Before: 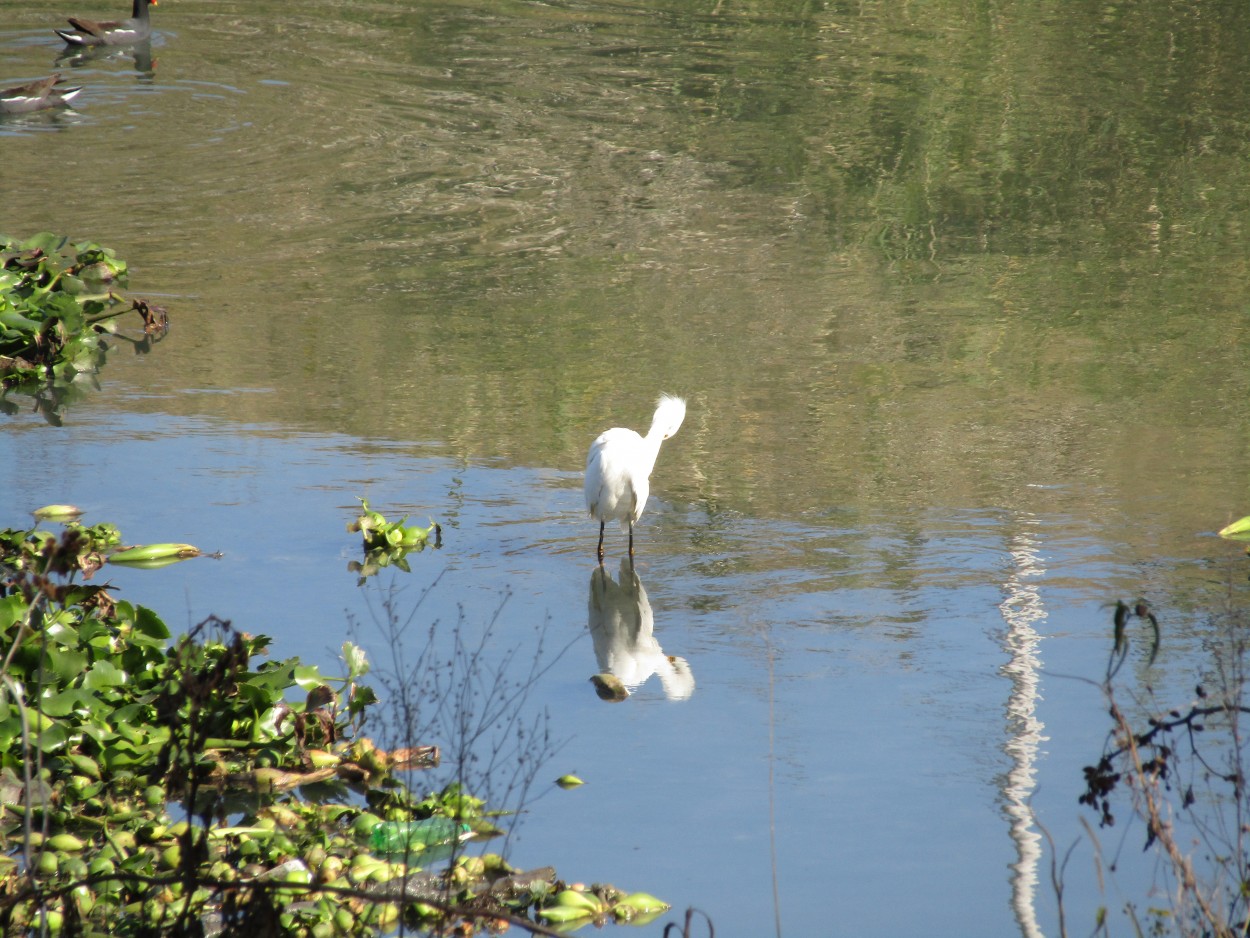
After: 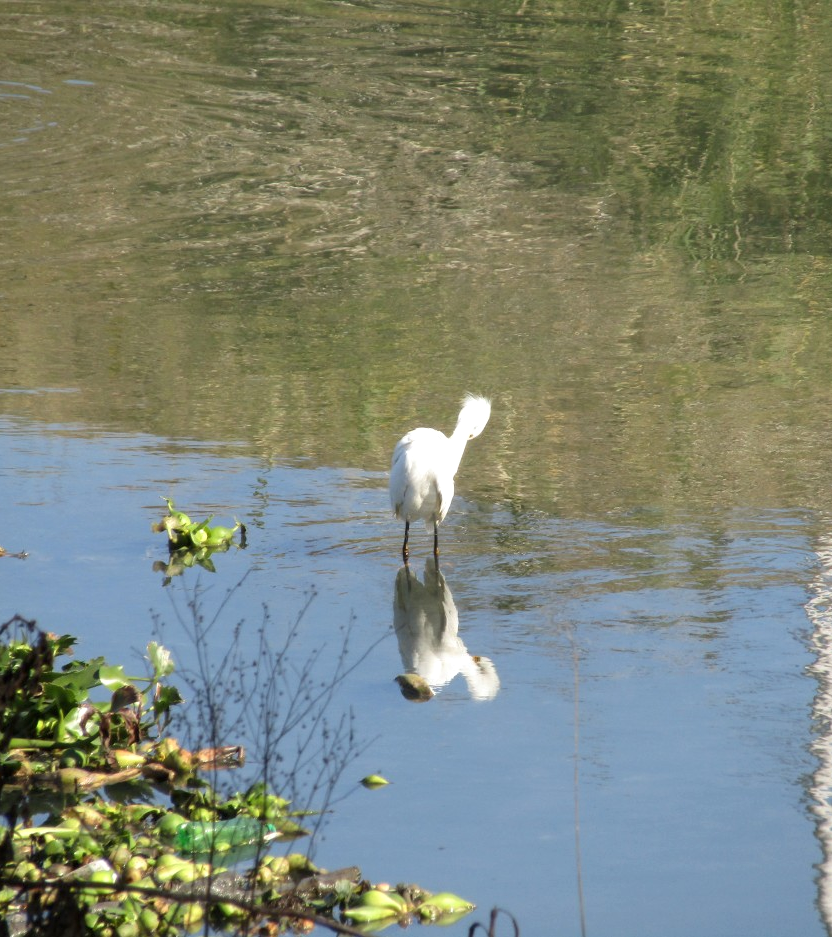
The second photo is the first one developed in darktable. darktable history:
local contrast: highlights 105%, shadows 100%, detail 119%, midtone range 0.2
crop and rotate: left 15.636%, right 17.794%
